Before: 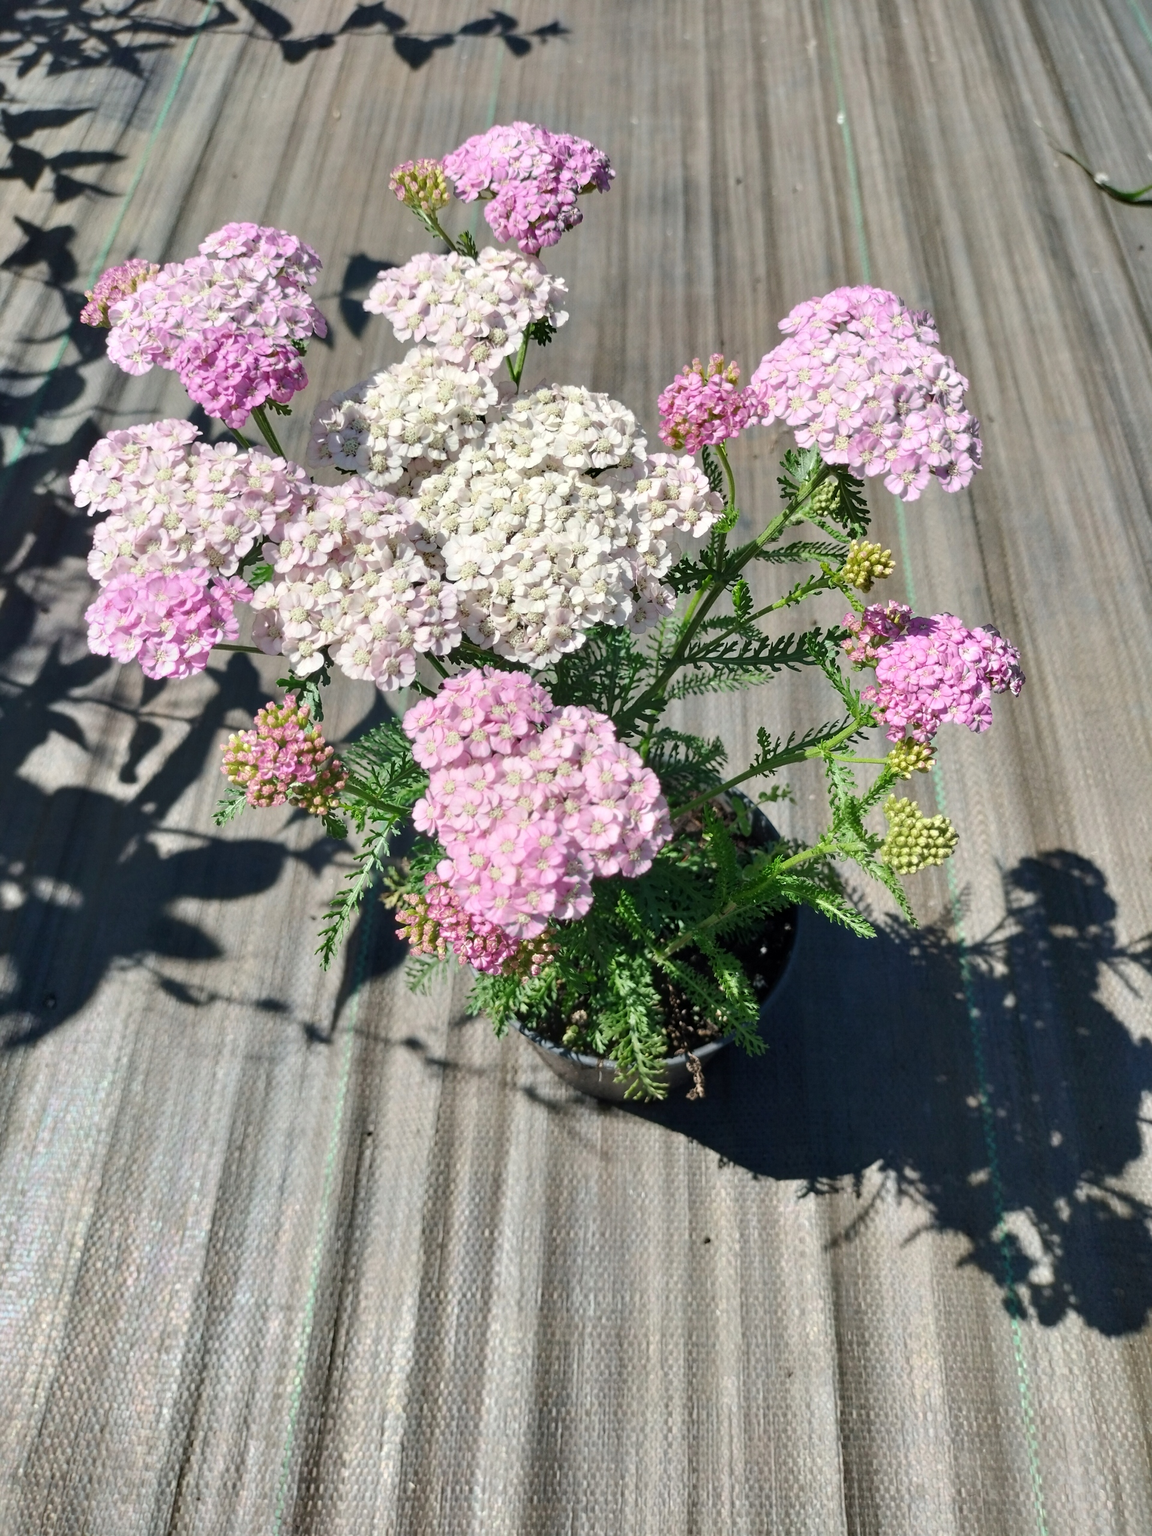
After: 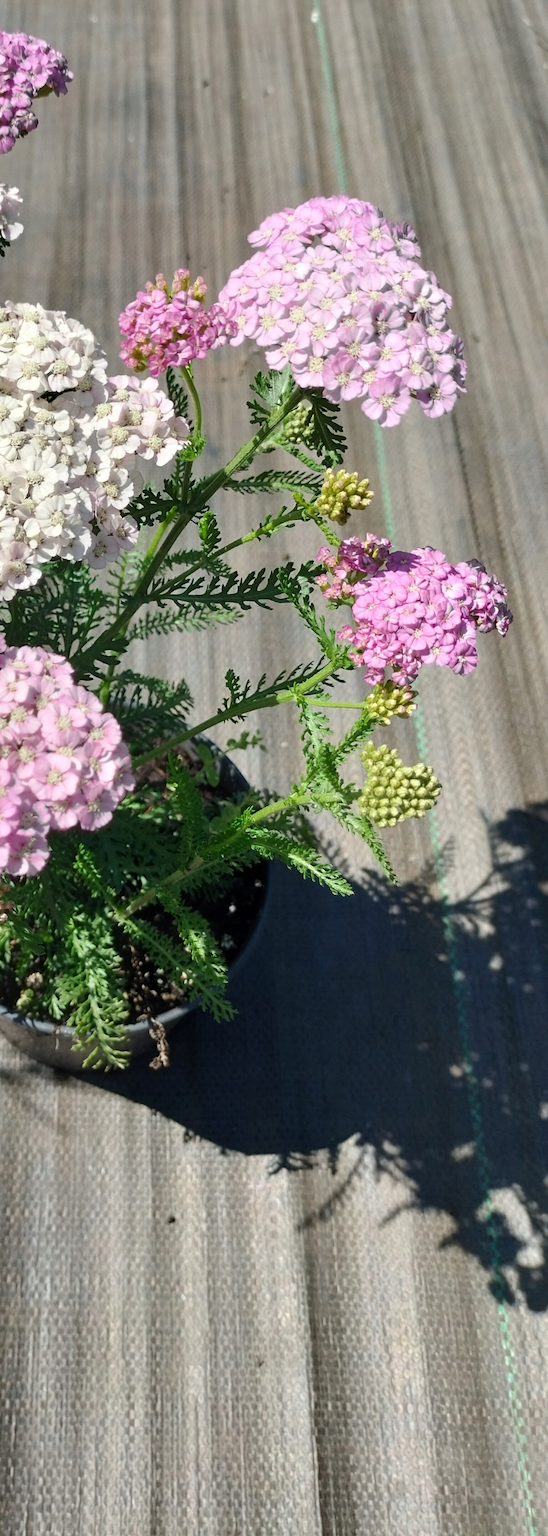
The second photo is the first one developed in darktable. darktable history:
crop: left 47.531%, top 6.752%, right 8.054%
